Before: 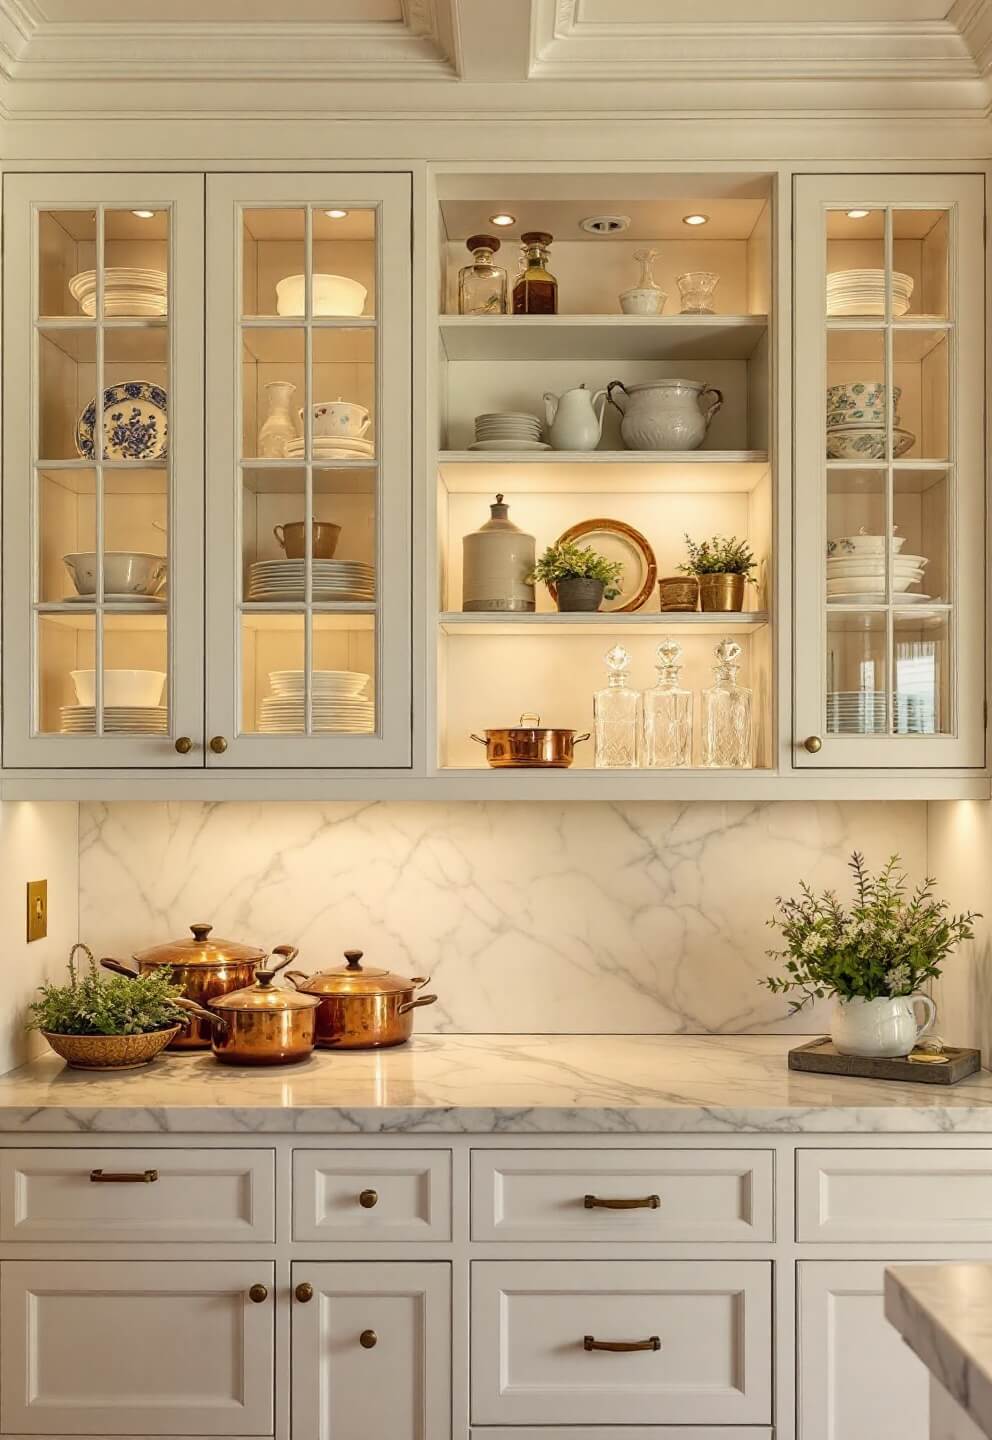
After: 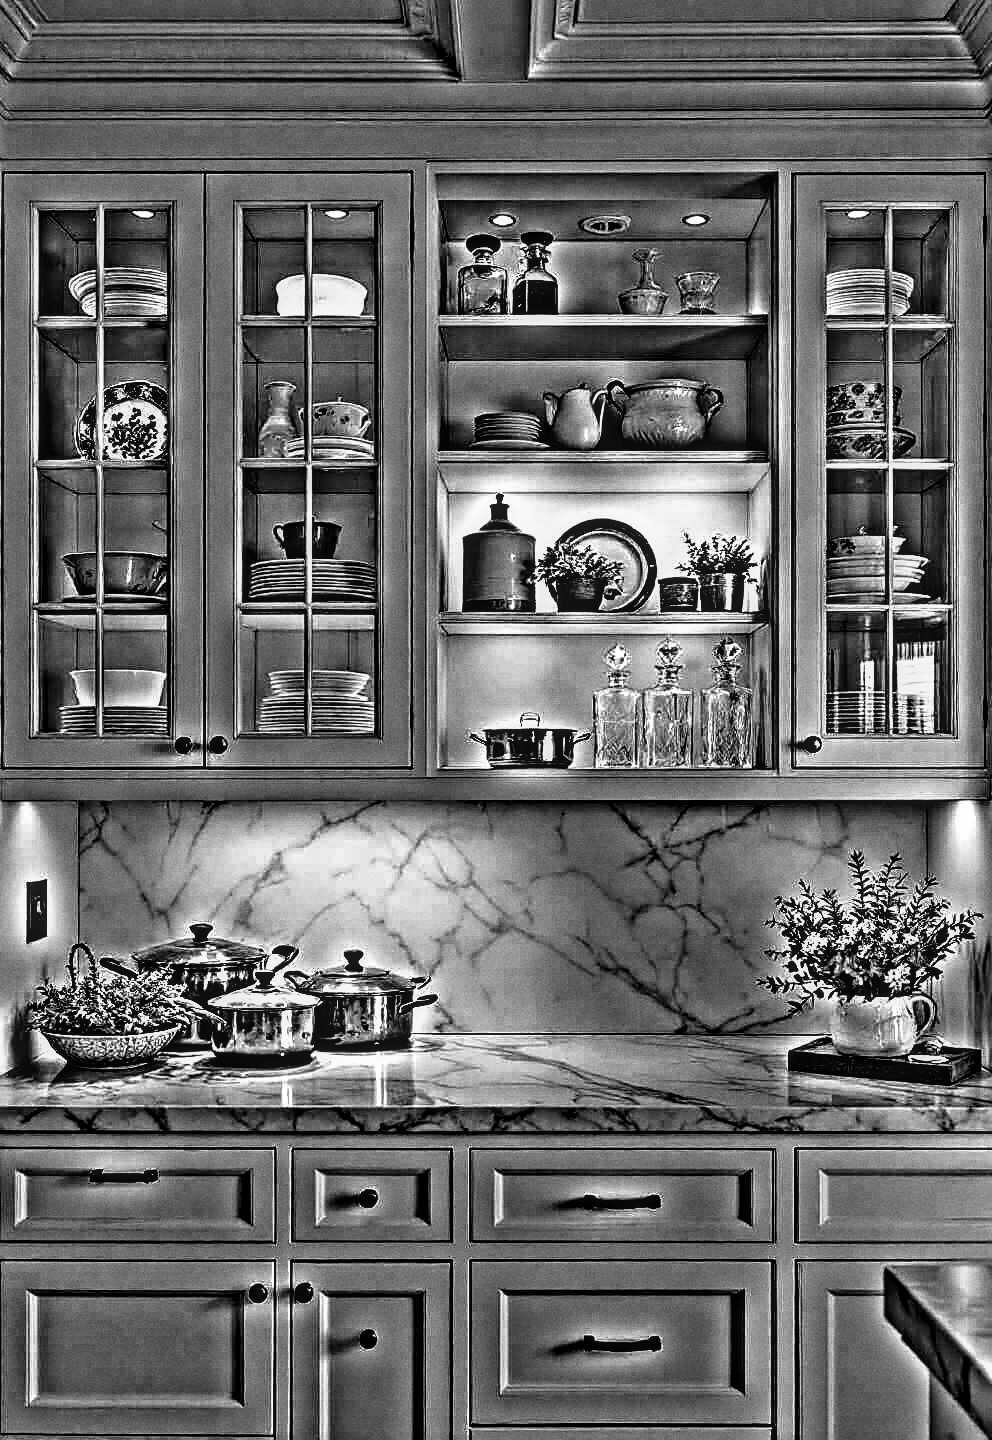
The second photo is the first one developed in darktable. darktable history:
highpass: on, module defaults
exposure: exposure 0.935 EV, compensate highlight preservation false
tone curve: curves: ch0 [(0, 0) (0.003, 0.008) (0.011, 0.008) (0.025, 0.008) (0.044, 0.008) (0.069, 0.006) (0.1, 0.006) (0.136, 0.006) (0.177, 0.008) (0.224, 0.012) (0.277, 0.026) (0.335, 0.083) (0.399, 0.165) (0.468, 0.292) (0.543, 0.416) (0.623, 0.535) (0.709, 0.692) (0.801, 0.853) (0.898, 0.981) (1, 1)], preserve colors none
grain: coarseness 0.09 ISO
sharpen: on, module defaults
contrast brightness saturation: saturation 0.18
local contrast: on, module defaults
shadows and highlights: soften with gaussian
